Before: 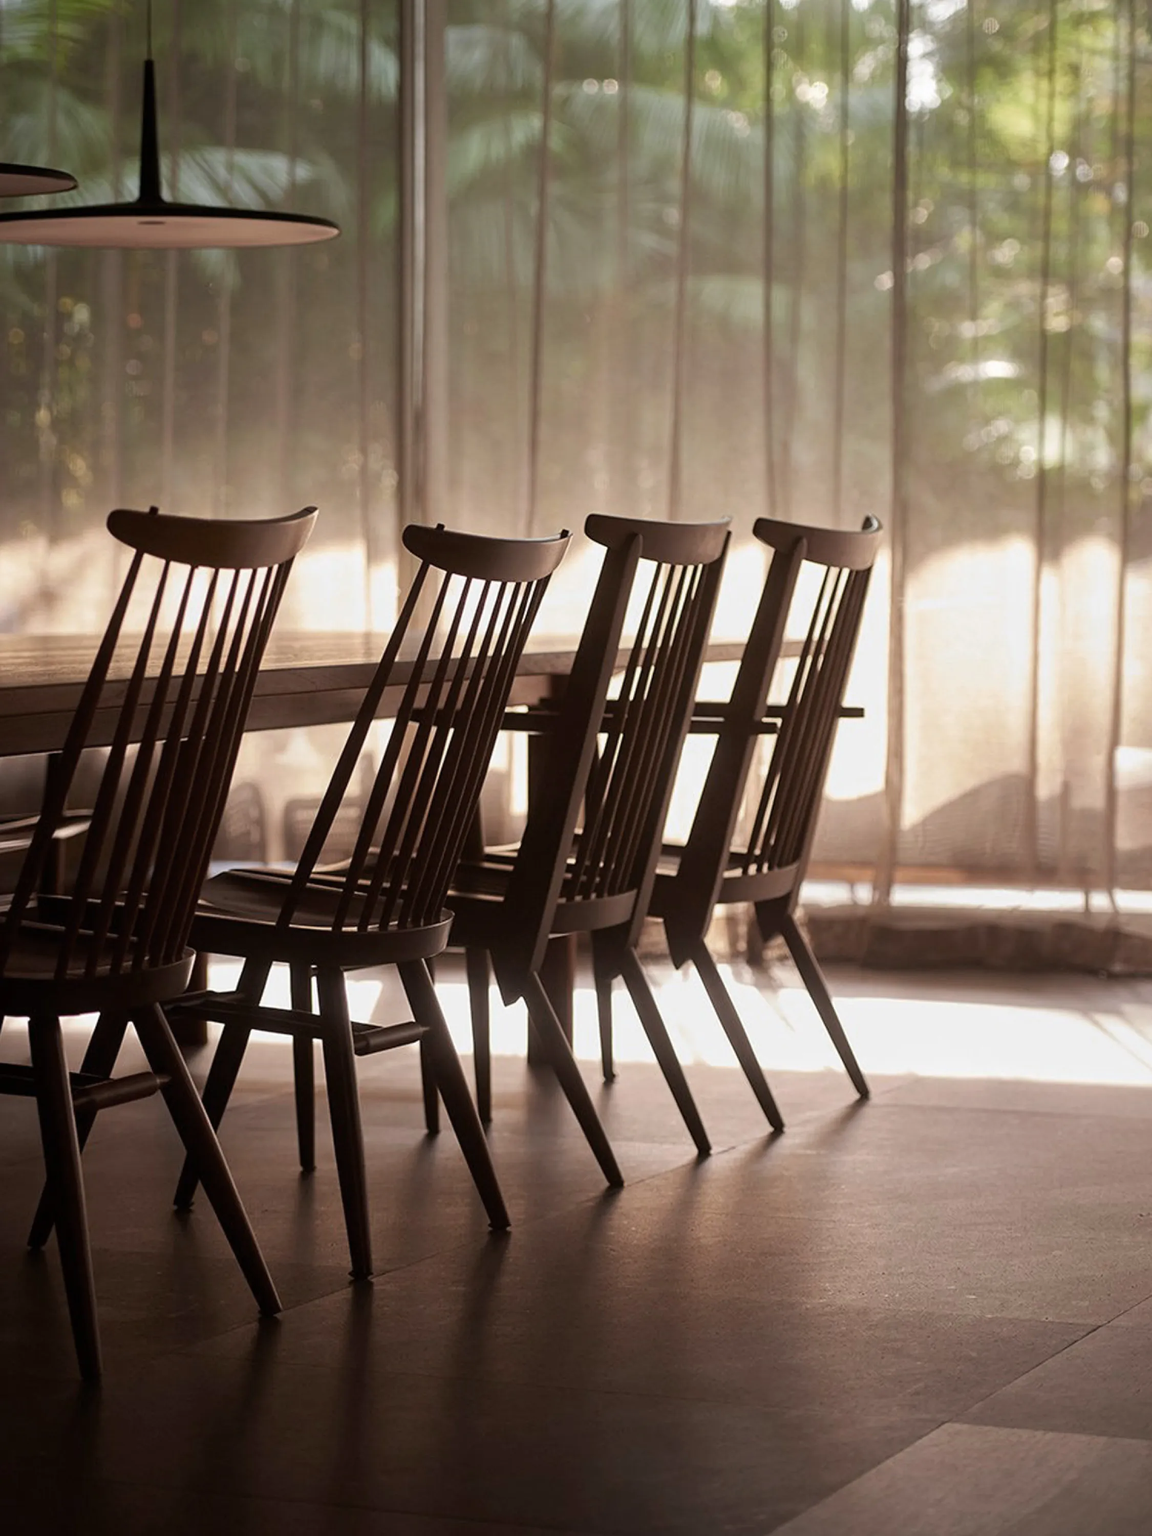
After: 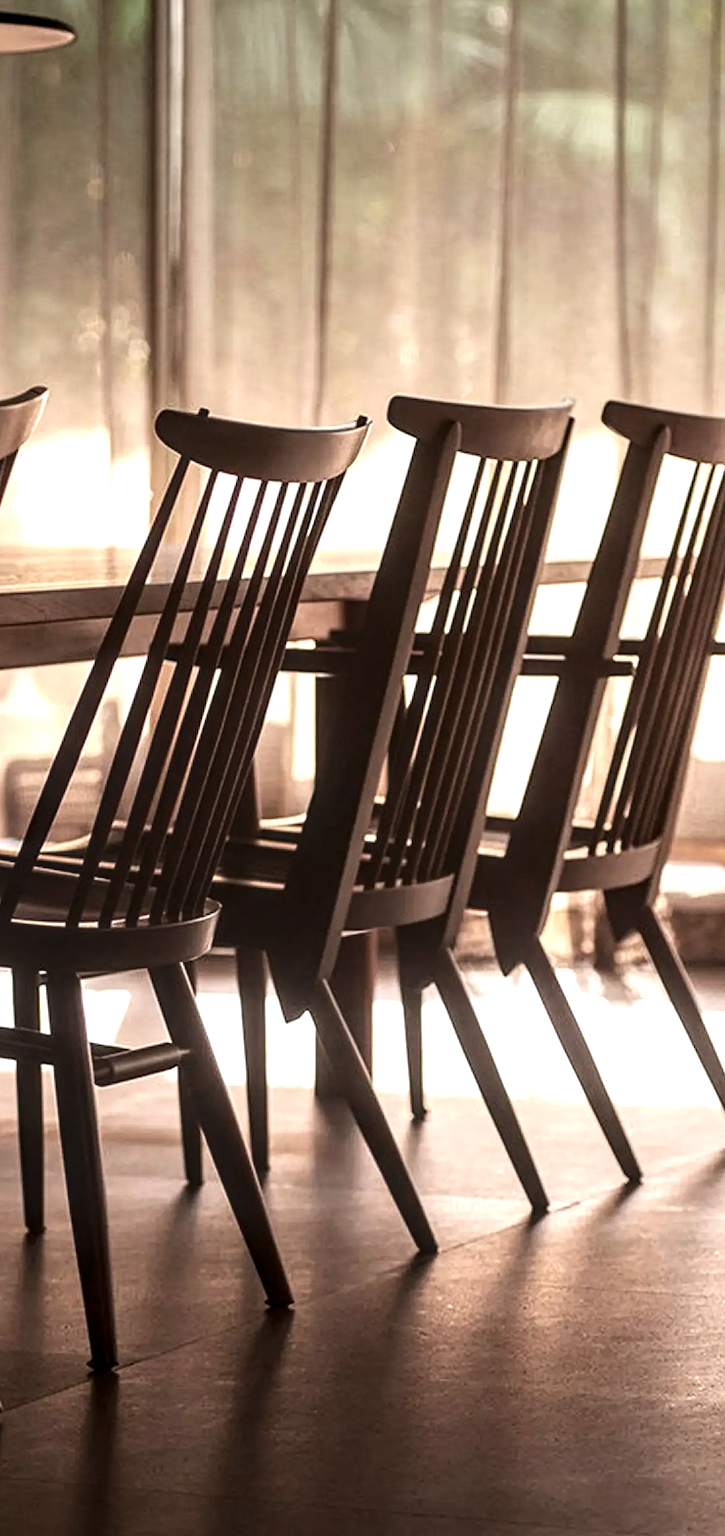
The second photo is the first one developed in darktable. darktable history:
crop and rotate: angle 0.02°, left 24.353%, top 13.219%, right 26.156%, bottom 8.224%
exposure: black level correction -0.005, exposure 0.622 EV, compensate highlight preservation false
local contrast: detail 160%
contrast brightness saturation: contrast 0.15, brightness -0.01, saturation 0.1
